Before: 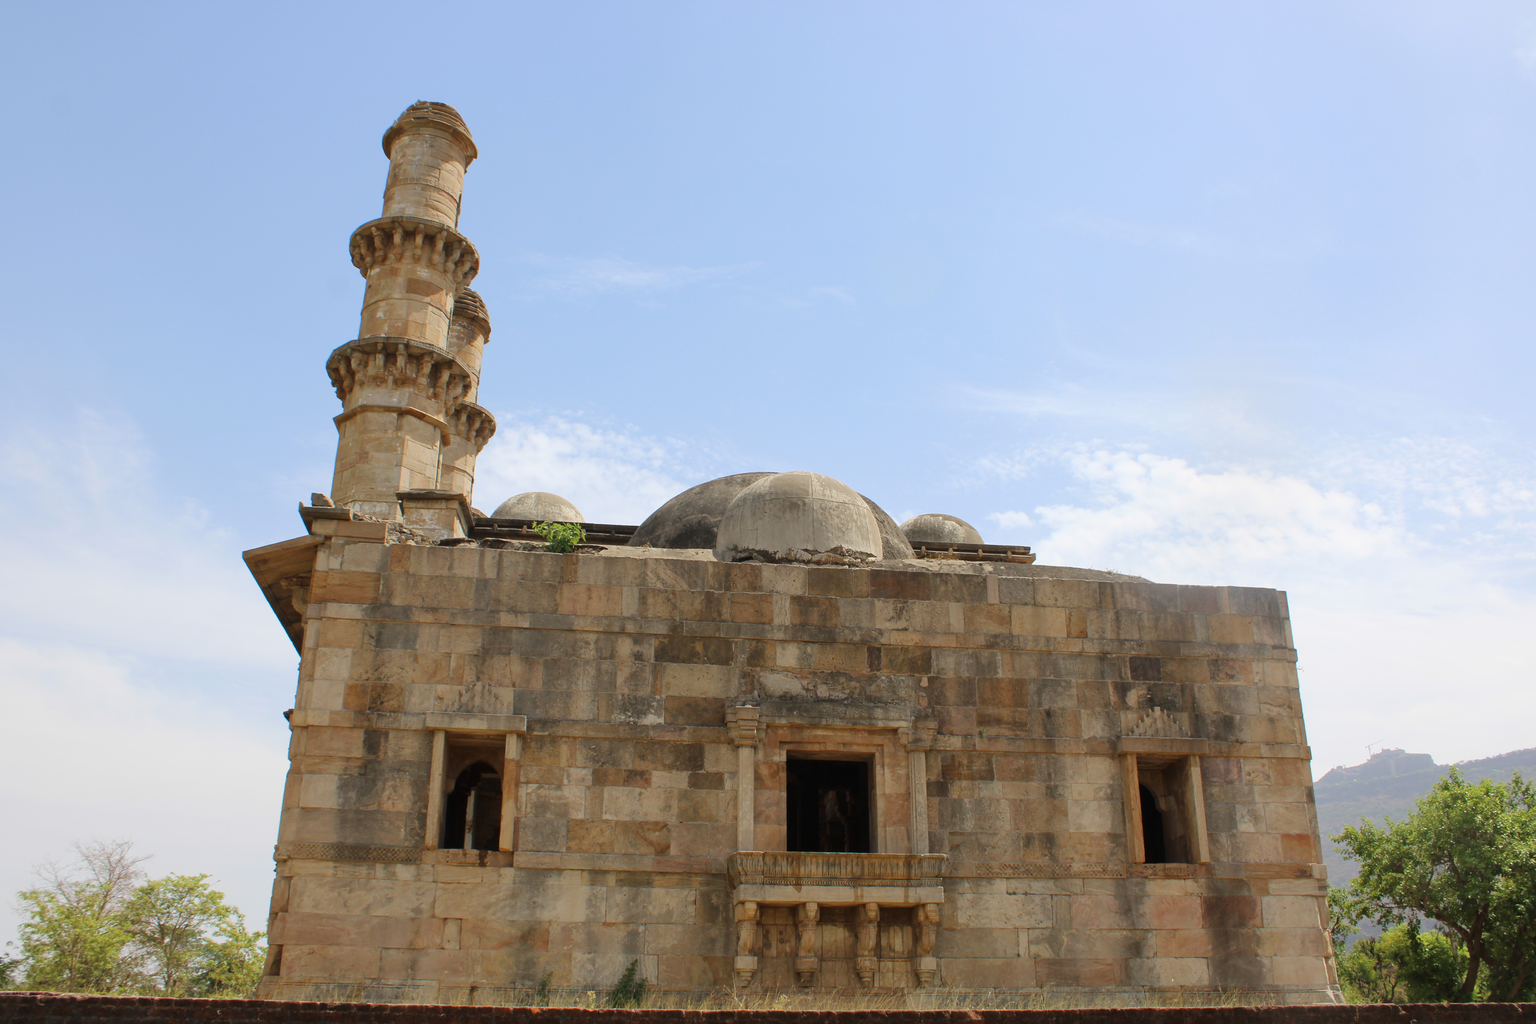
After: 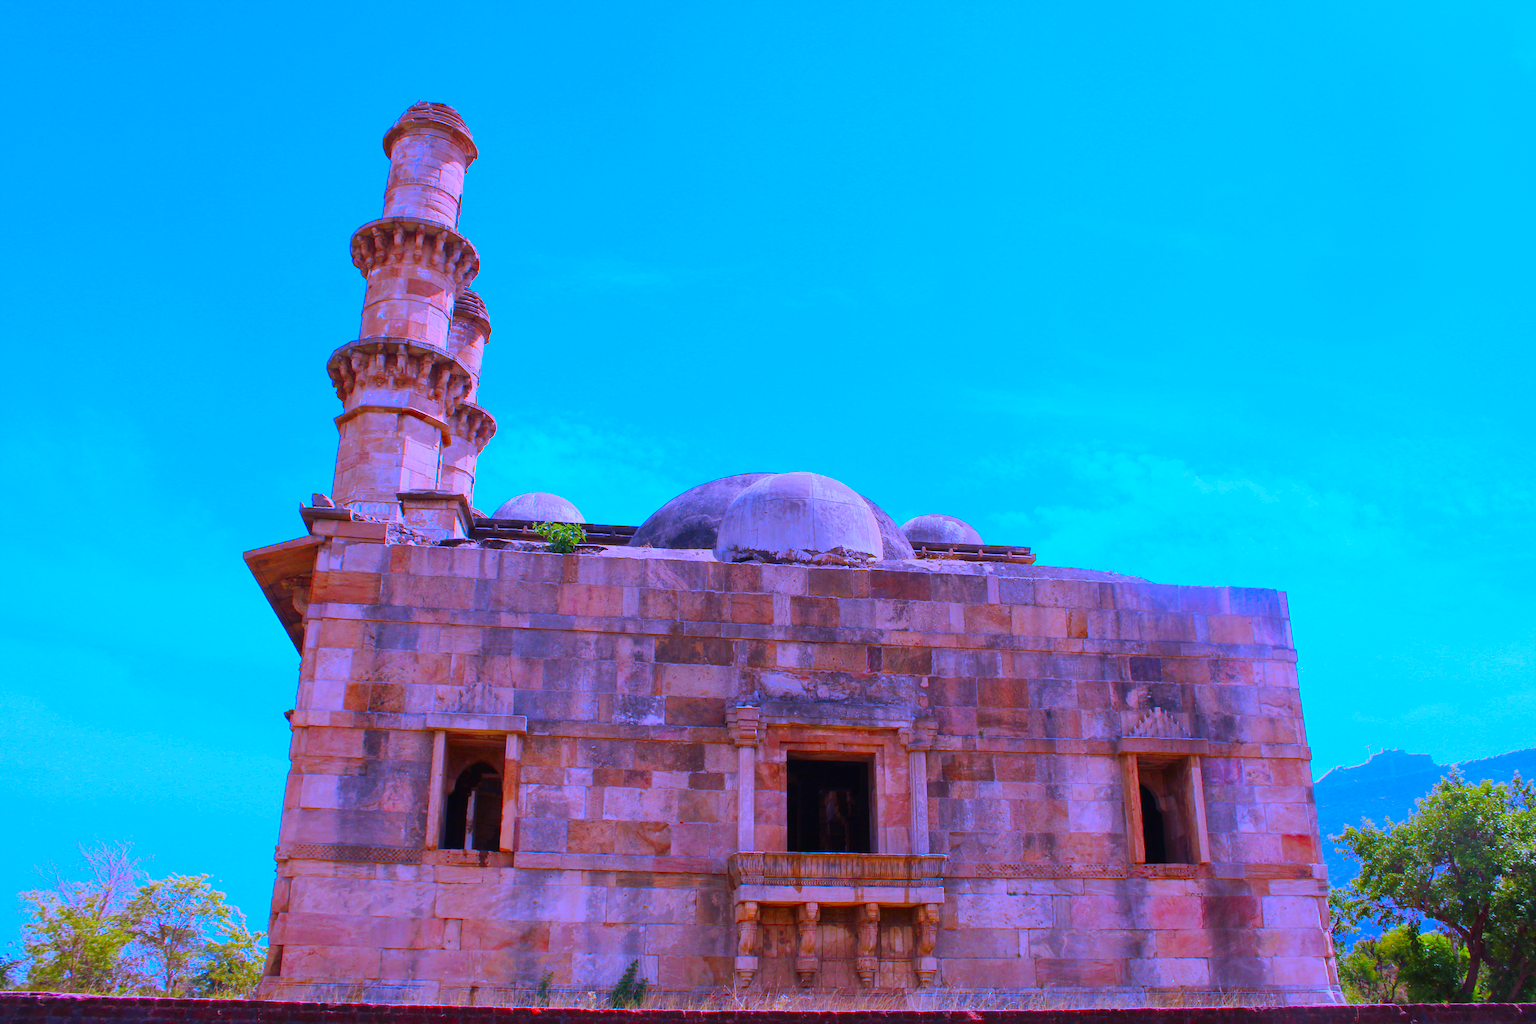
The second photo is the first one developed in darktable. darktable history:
color correction: highlights a* 1.59, highlights b* -1.7, saturation 2.48
white balance: red 0.98, blue 1.61
